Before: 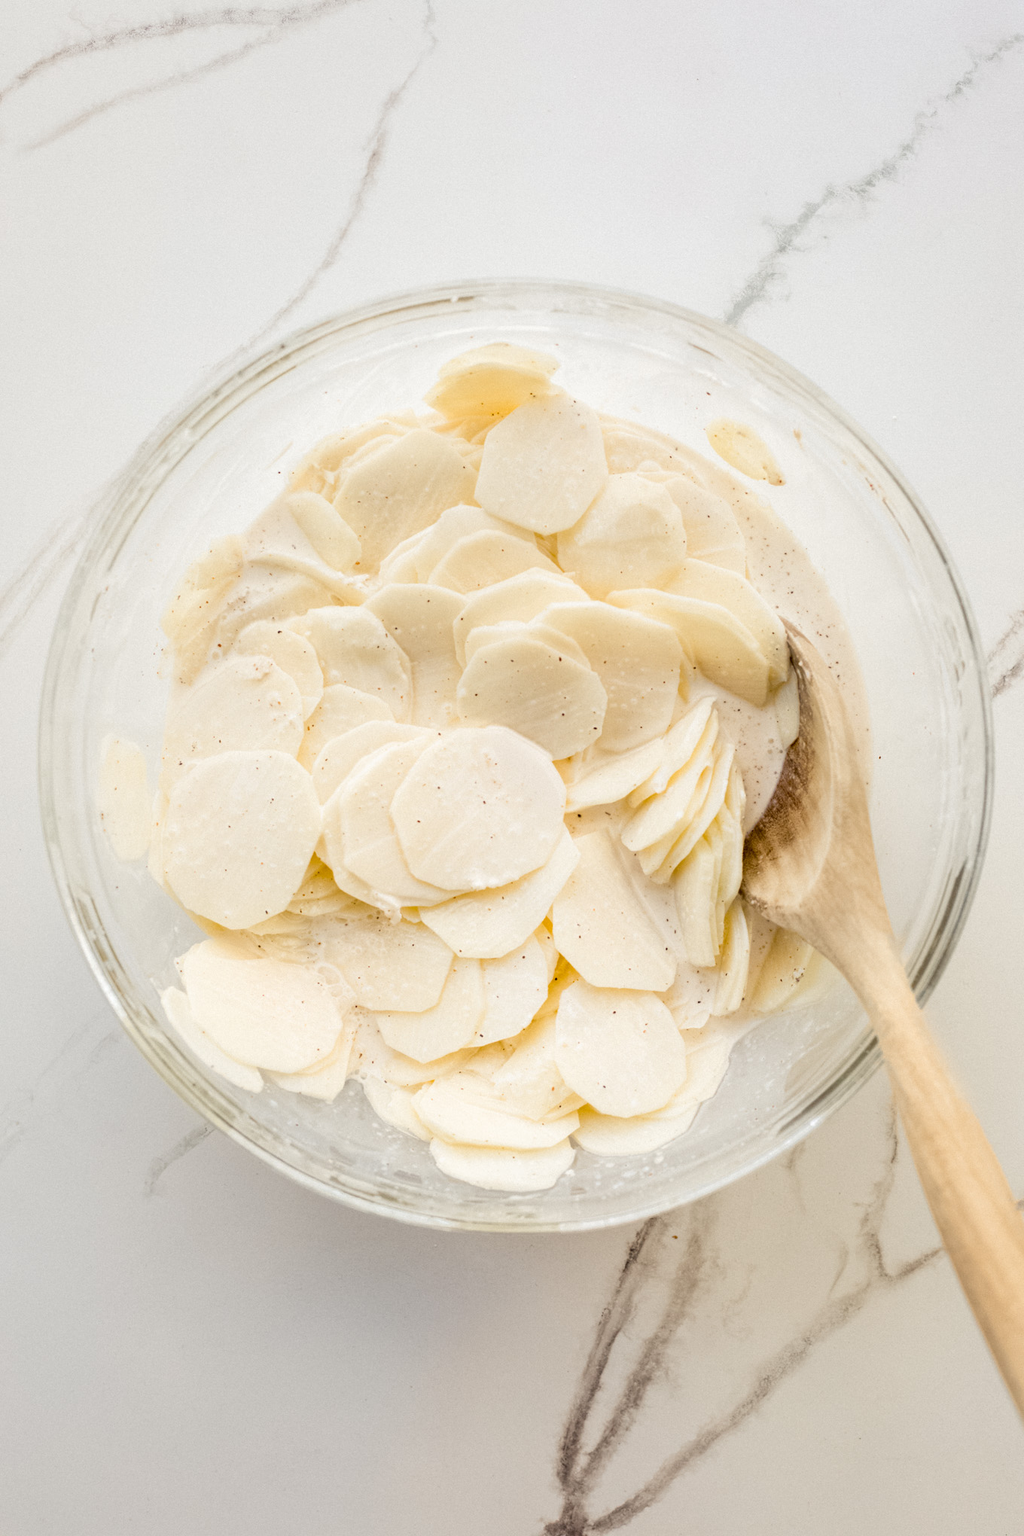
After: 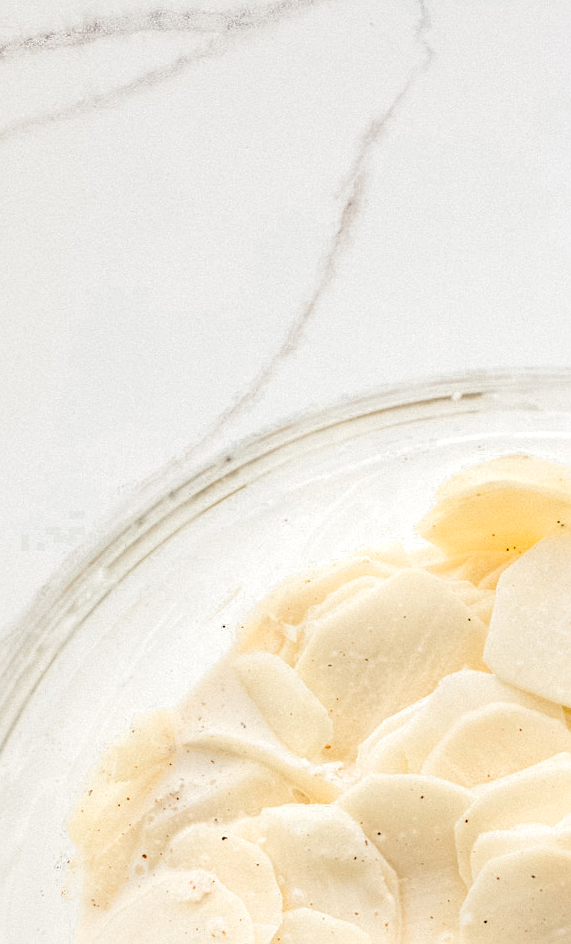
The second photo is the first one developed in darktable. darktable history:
rgb levels: levels [[0.034, 0.472, 0.904], [0, 0.5, 1], [0, 0.5, 1]]
crop and rotate: left 10.817%, top 0.062%, right 47.194%, bottom 53.626%
sharpen: radius 1.272, amount 0.305, threshold 0
color zones: curves: ch0 [(0.25, 0.5) (0.347, 0.092) (0.75, 0.5)]; ch1 [(0.25, 0.5) (0.33, 0.51) (0.75, 0.5)]
